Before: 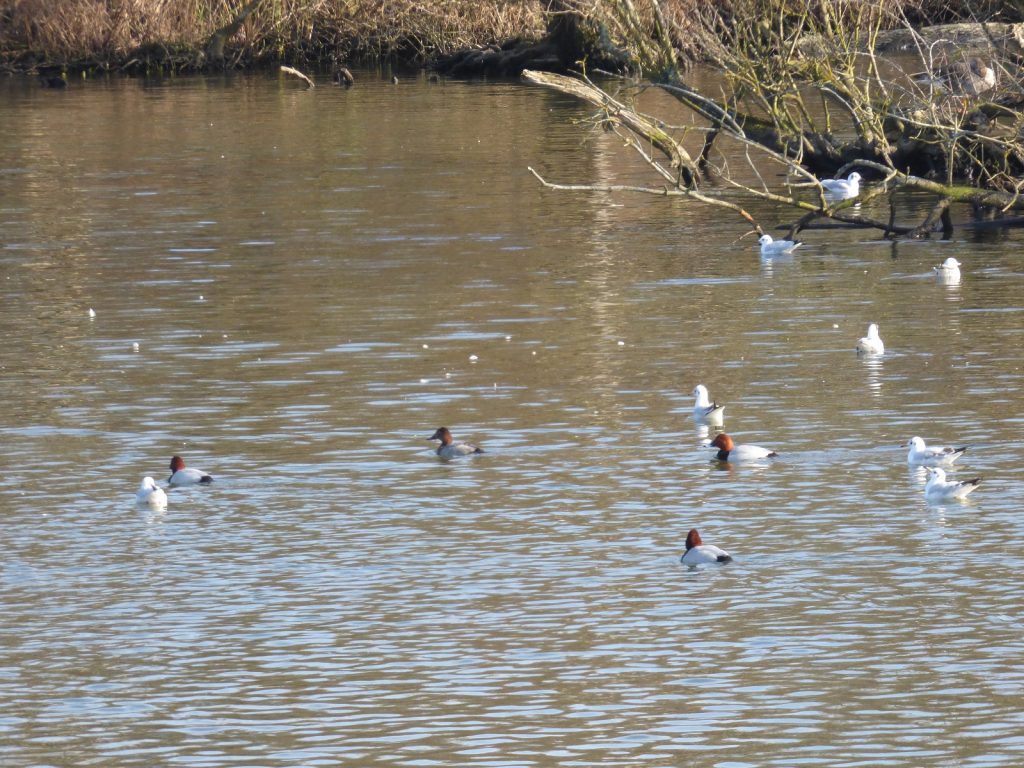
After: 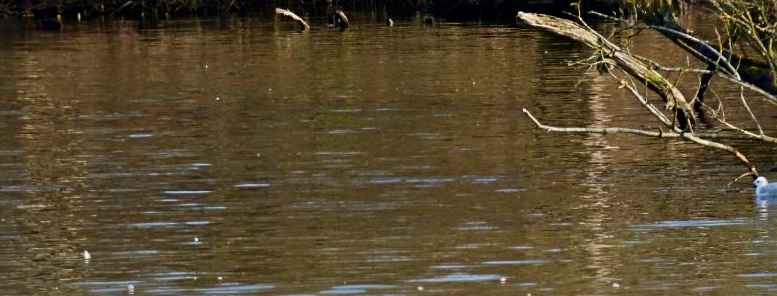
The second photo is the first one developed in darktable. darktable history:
contrast brightness saturation: contrast 0.13, brightness -0.241, saturation 0.137
crop: left 0.522%, top 7.65%, right 23.577%, bottom 53.707%
exposure: black level correction 0.001, exposure 0.017 EV, compensate highlight preservation false
filmic rgb: black relative exposure -7.97 EV, white relative exposure 3.94 EV, hardness 4.25
sharpen: radius 4.903
velvia: on, module defaults
